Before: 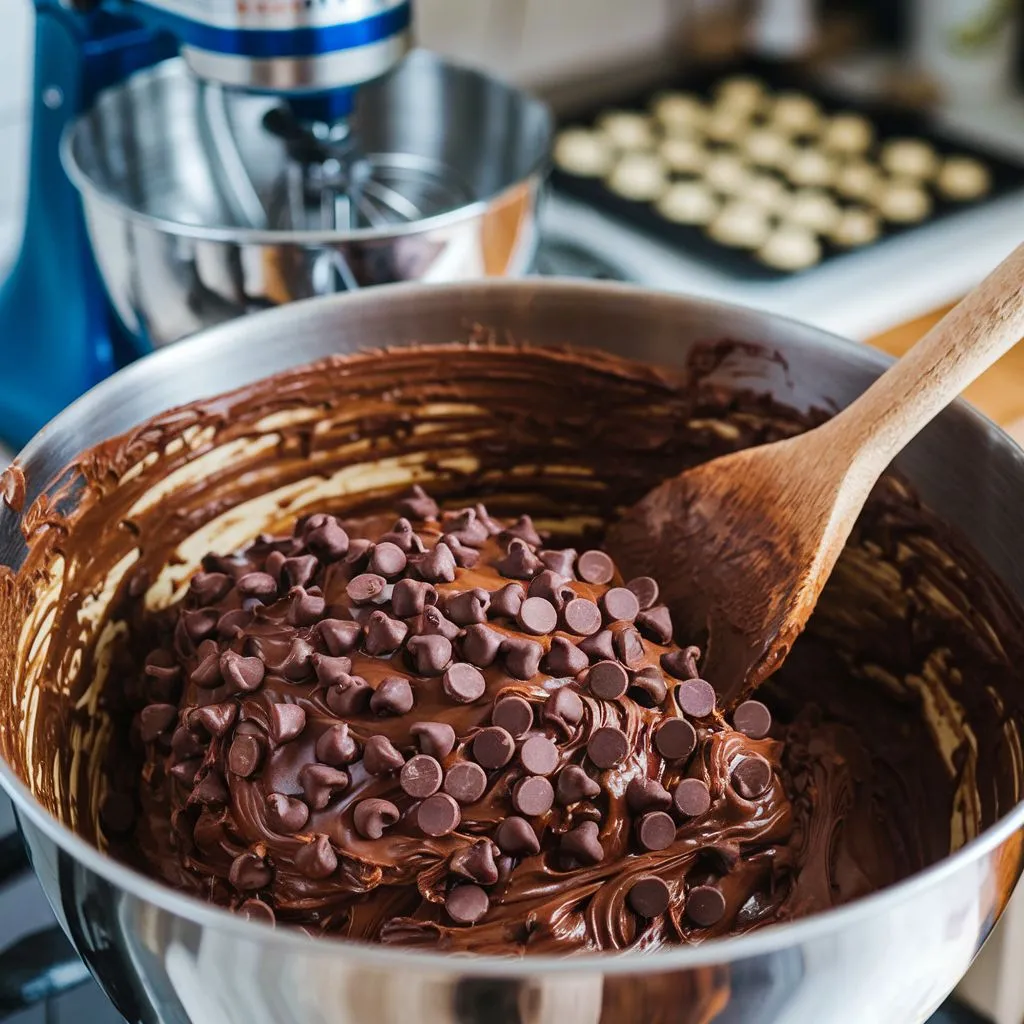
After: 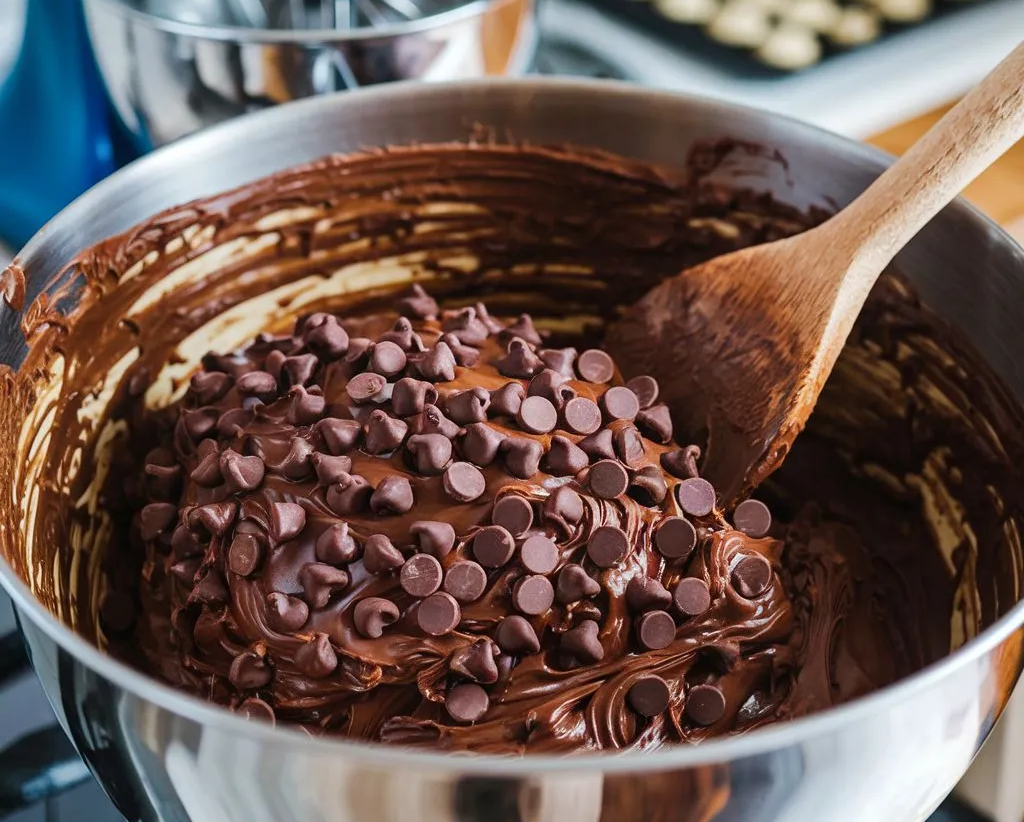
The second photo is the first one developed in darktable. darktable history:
tone equalizer: edges refinement/feathering 500, mask exposure compensation -1.57 EV, preserve details no
crop and rotate: top 19.635%
